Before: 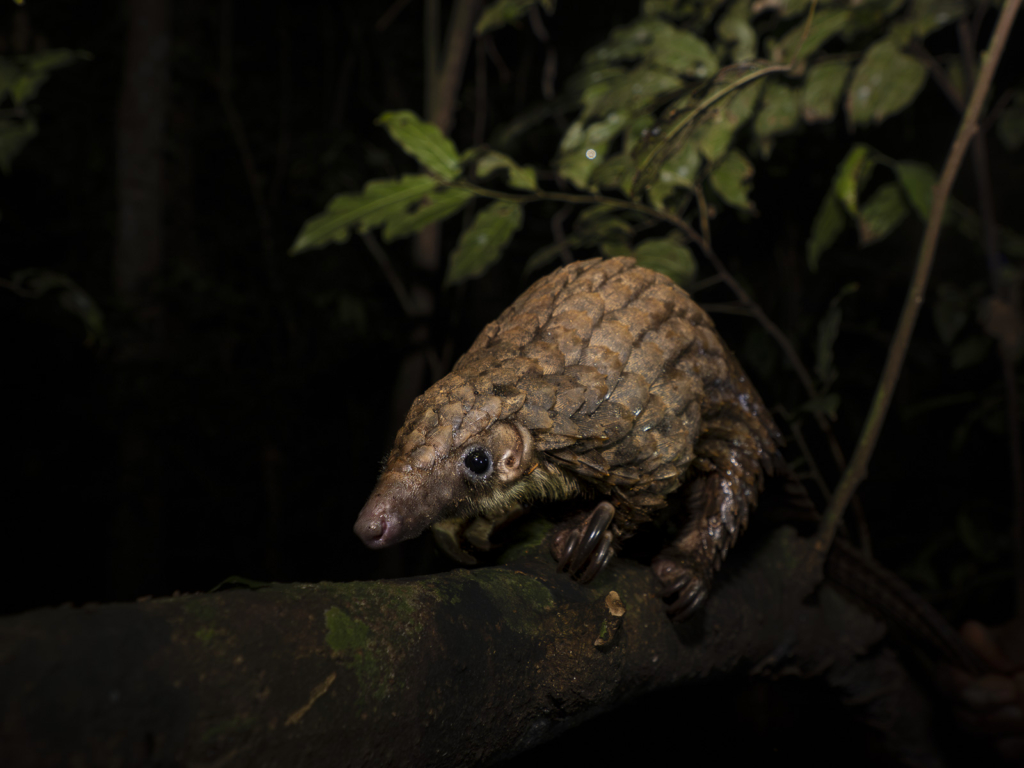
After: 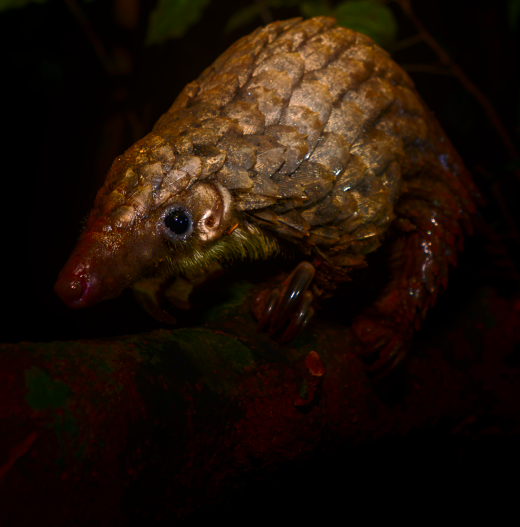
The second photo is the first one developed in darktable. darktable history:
base curve: curves: ch0 [(0, 0) (0.262, 0.32) (0.722, 0.705) (1, 1)], fusion 1, preserve colors none
crop and rotate: left 29.321%, top 31.371%, right 19.846%
shadows and highlights: shadows -71.88, highlights 34.77, highlights color adjustment 0.402%, soften with gaussian
